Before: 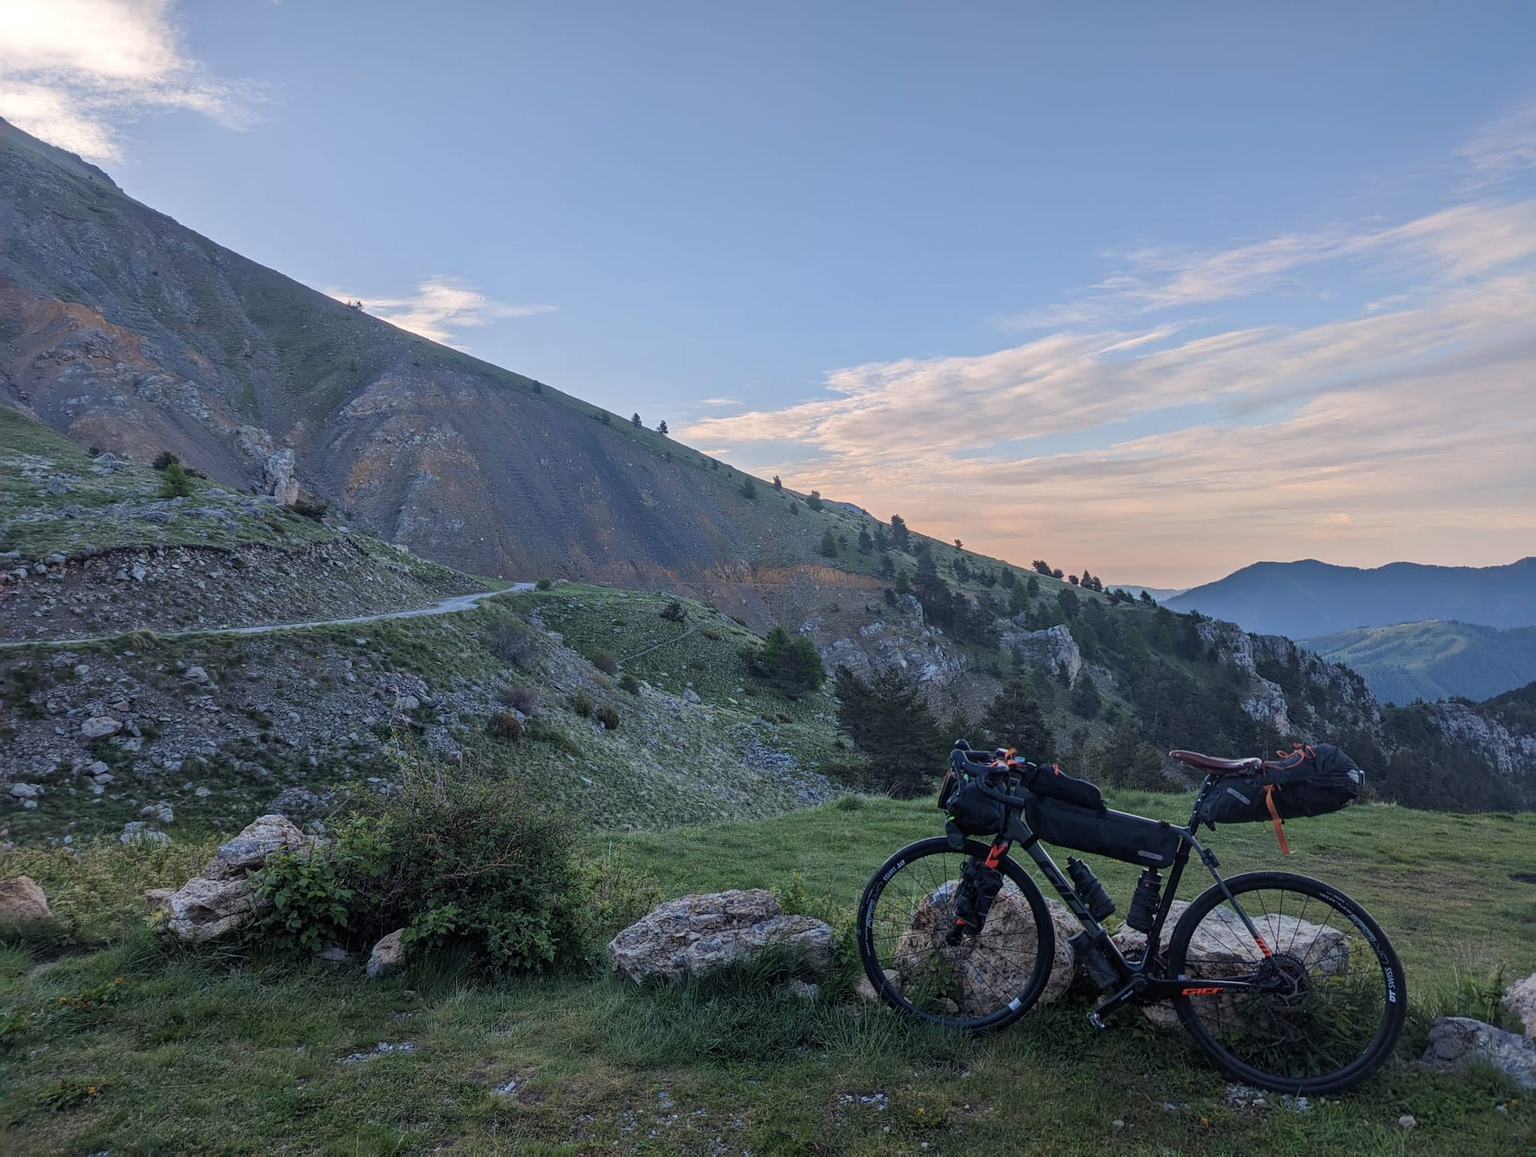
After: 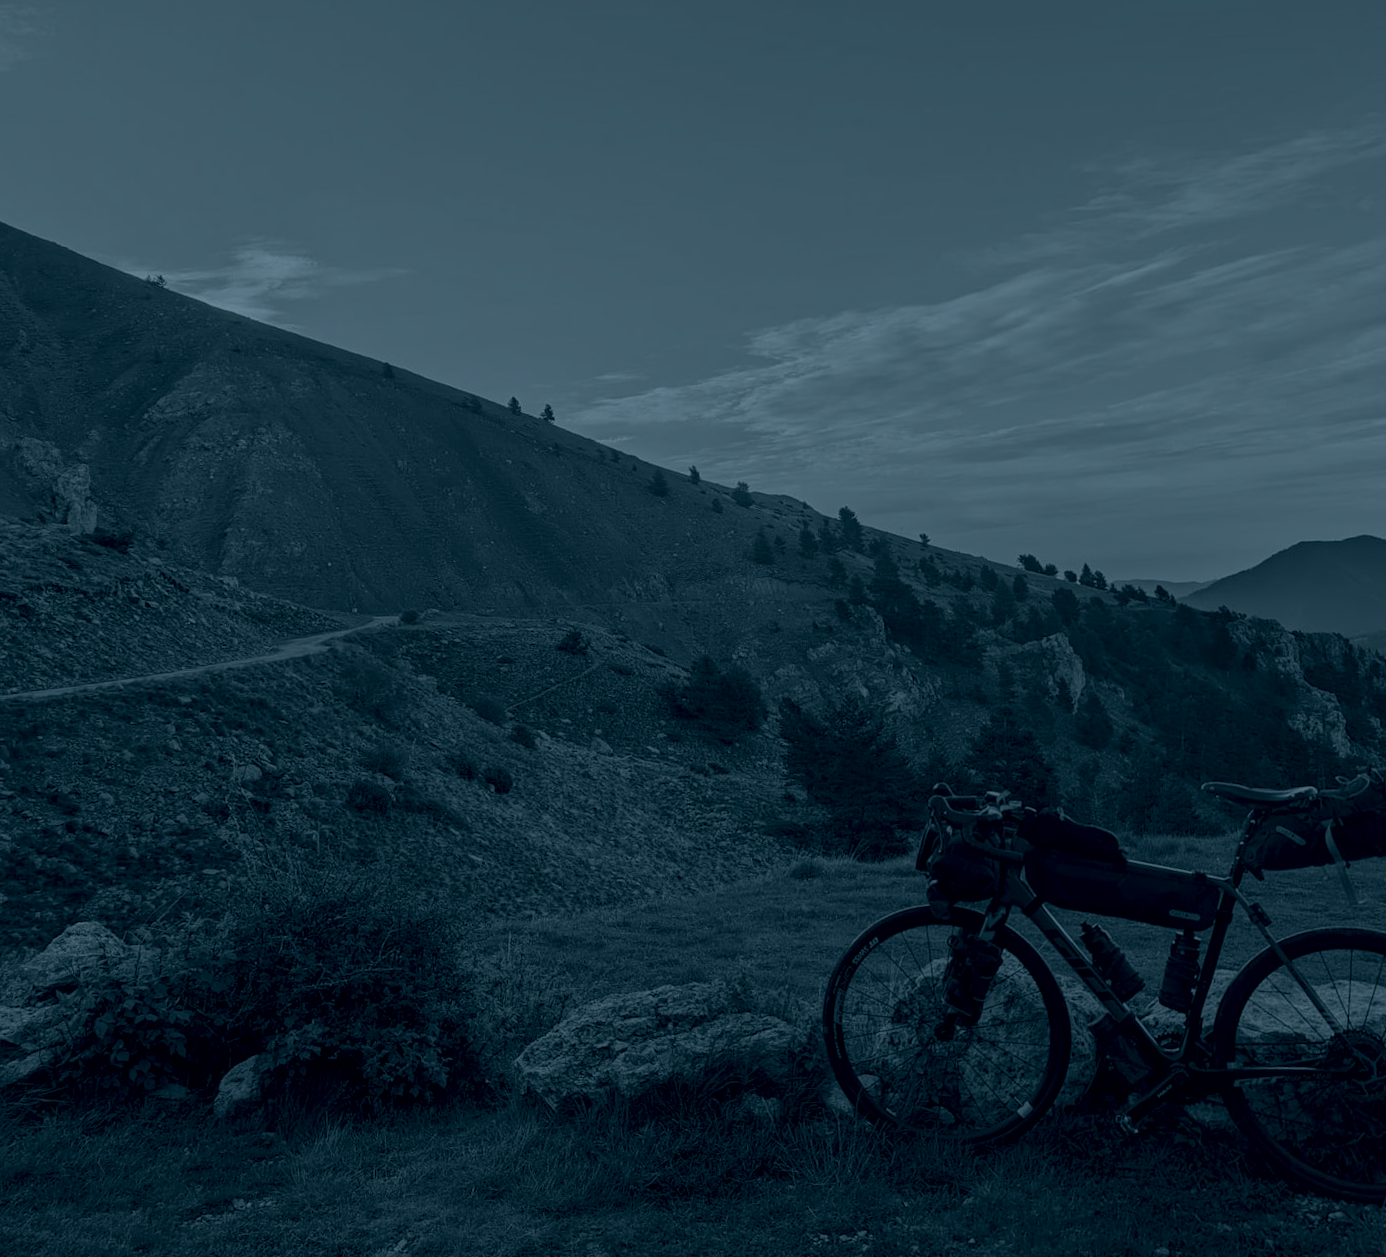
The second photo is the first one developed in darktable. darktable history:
crop and rotate: left 13.15%, top 5.251%, right 12.609%
colorize: hue 194.4°, saturation 29%, source mix 61.75%, lightness 3.98%, version 1
rotate and perspective: rotation -3°, crop left 0.031, crop right 0.968, crop top 0.07, crop bottom 0.93
